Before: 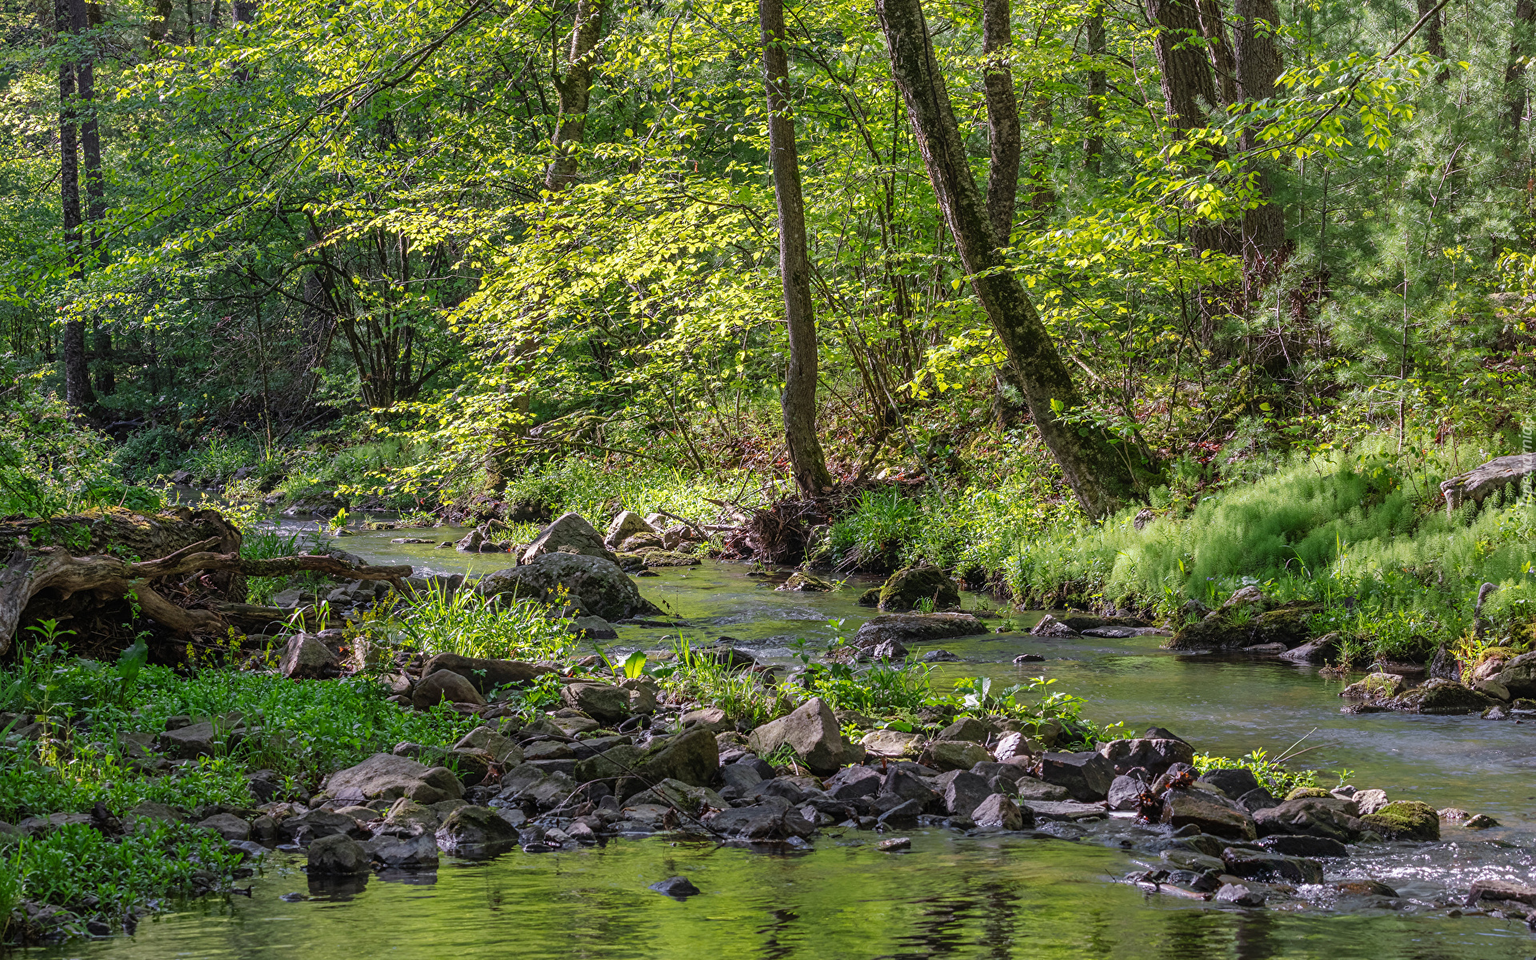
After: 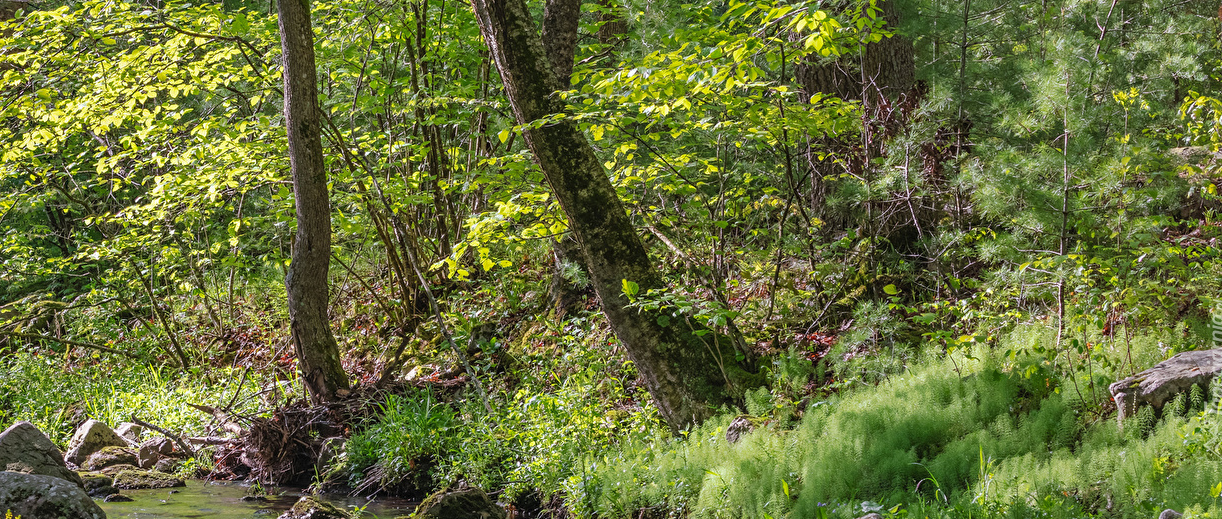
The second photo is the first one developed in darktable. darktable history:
crop: left 36.005%, top 18.293%, right 0.31%, bottom 38.444%
shadows and highlights: shadows 25, highlights -25
